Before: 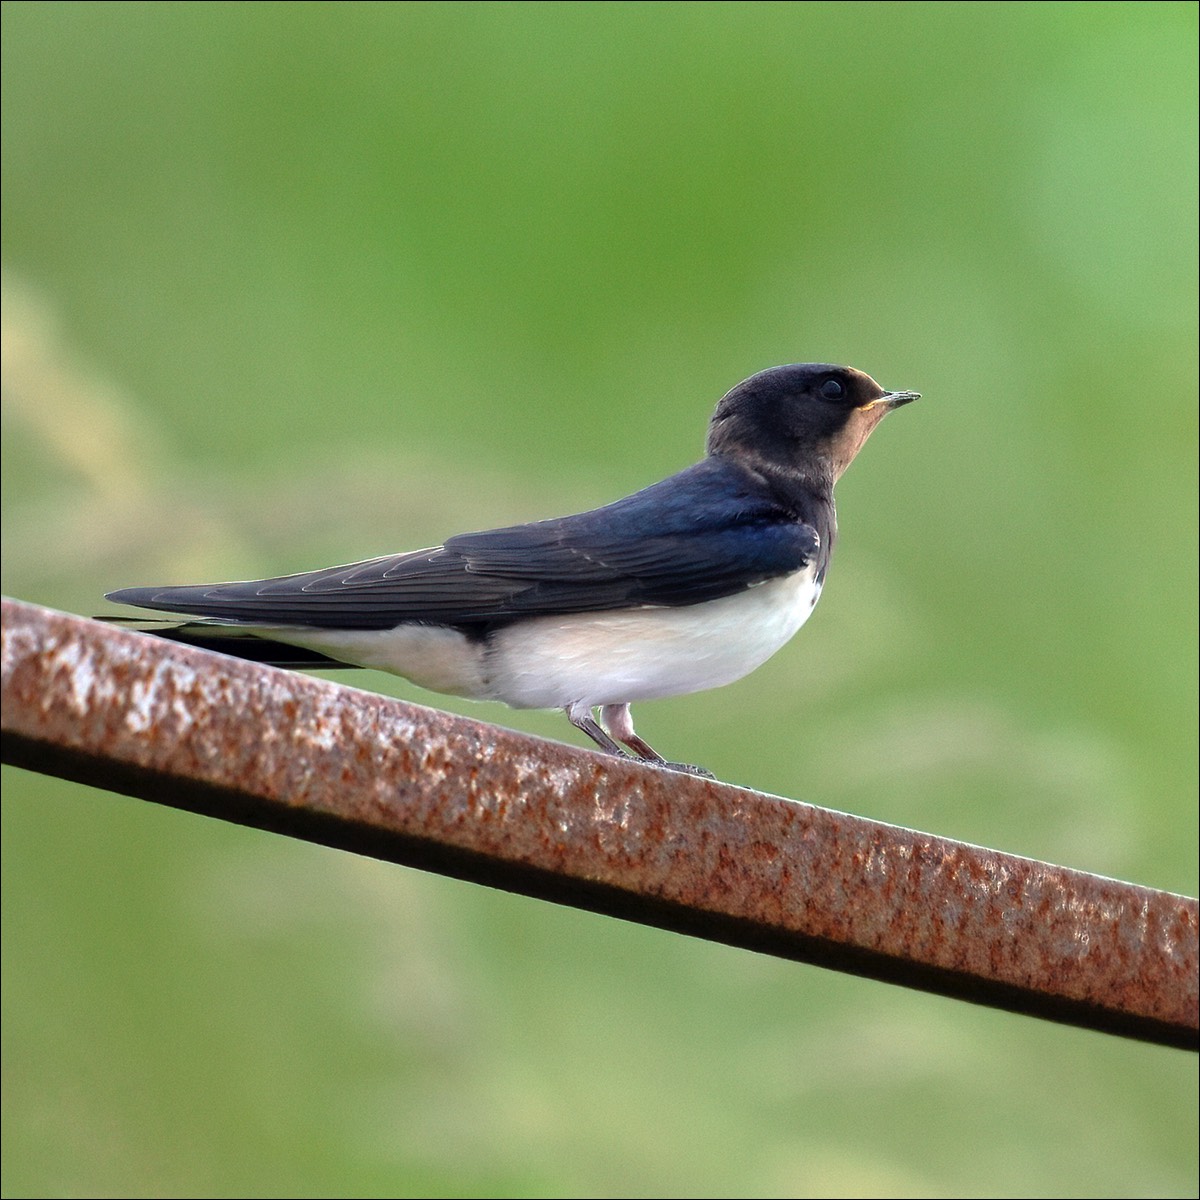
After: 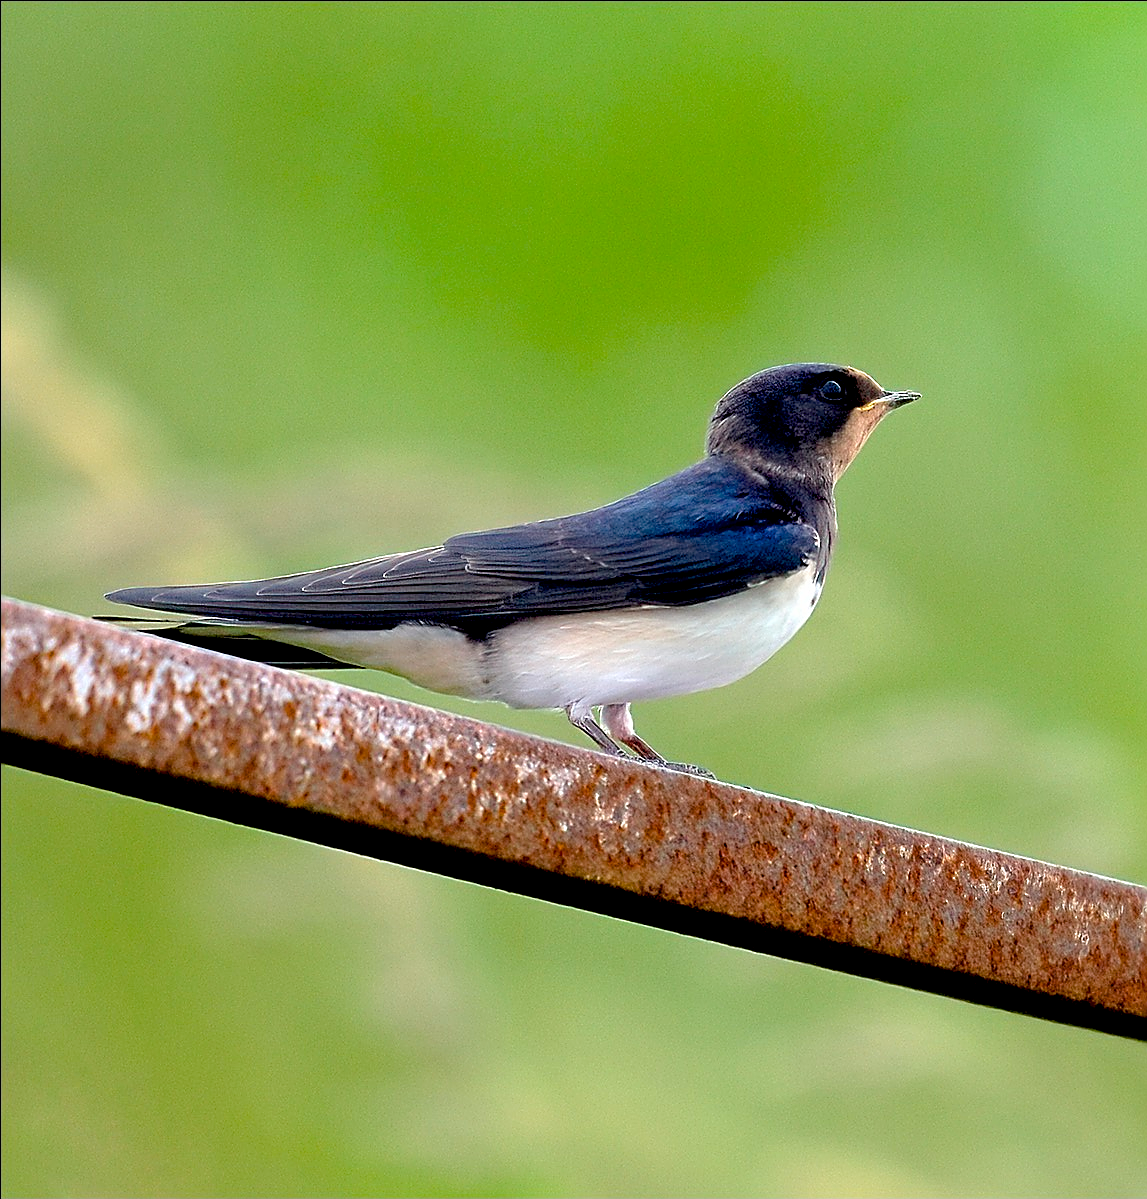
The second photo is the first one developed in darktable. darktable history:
exposure: black level correction 0.017, exposure -0.009 EV, compensate highlight preservation false
color balance rgb: power › chroma 0.227%, power › hue 62.11°, global offset › hue 170.83°, linear chroma grading › global chroma 33.806%, perceptual saturation grading › global saturation 0.915%
crop: right 4.384%, bottom 0.039%
sharpen: radius 1.638, amount 1.28
